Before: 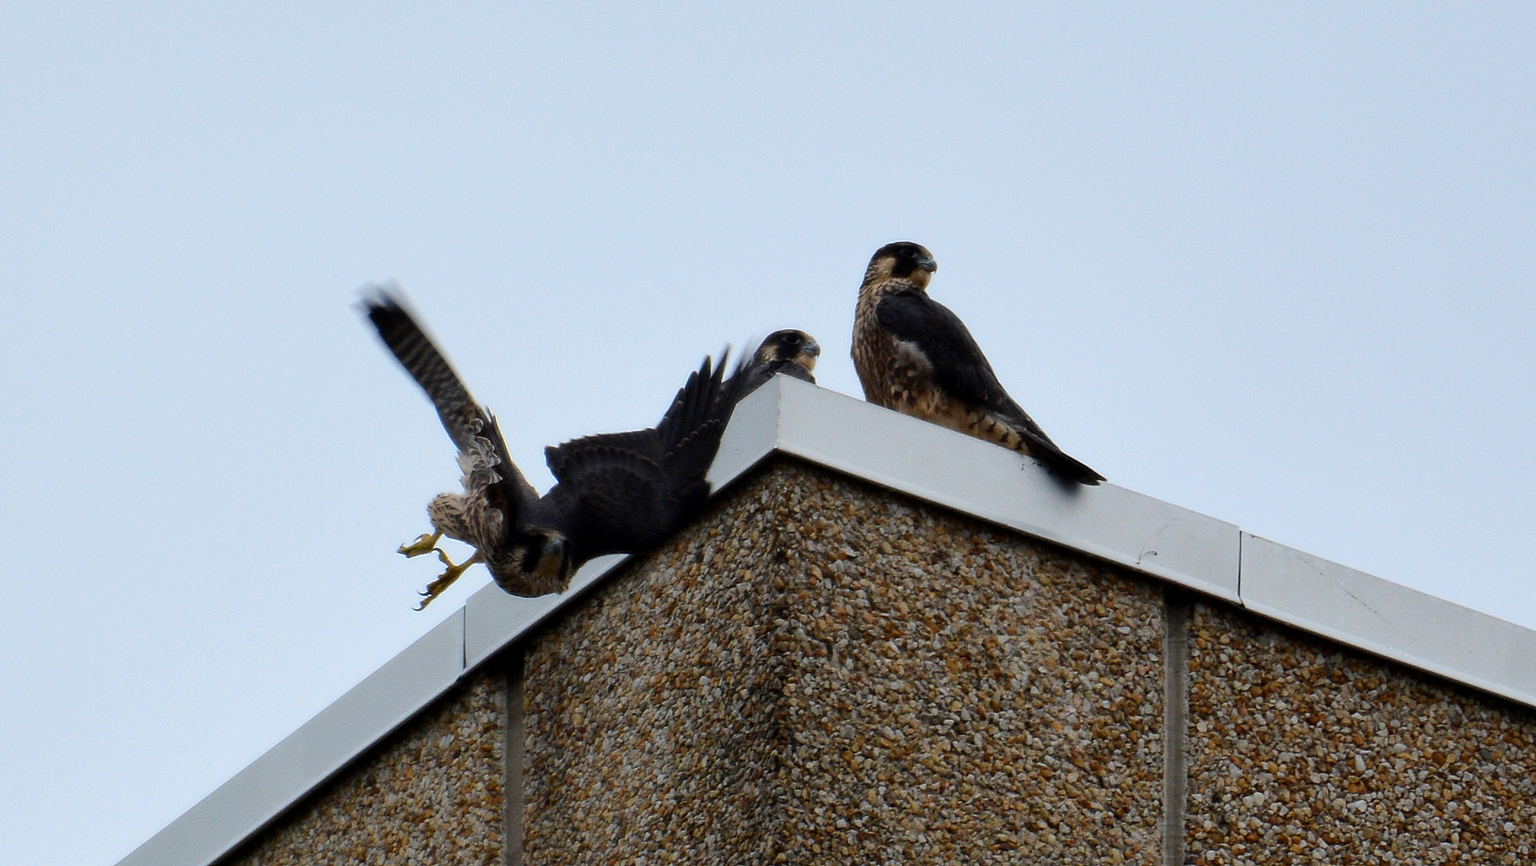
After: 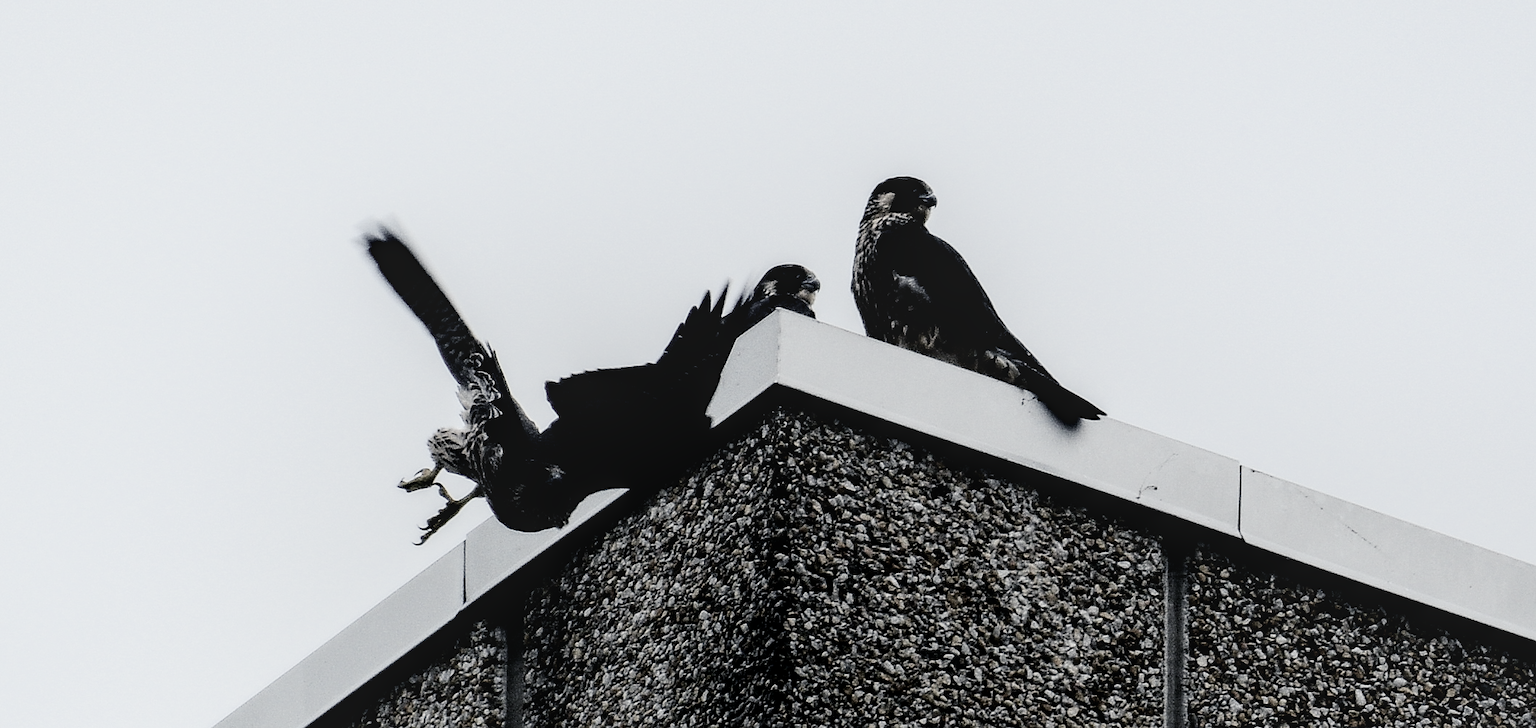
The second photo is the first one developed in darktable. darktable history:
color correction: highlights b* 0.014, saturation 0.196
filmic rgb: black relative exposure -5.03 EV, white relative exposure 3.98 EV, hardness 2.89, contrast 1.3
sharpen: radius 1.598, amount 0.369, threshold 1.146
exposure: black level correction 0.009, compensate exposure bias true, compensate highlight preservation false
crop: top 7.623%, bottom 8.227%
tone curve: curves: ch0 [(0, 0) (0.051, 0.021) (0.11, 0.069) (0.249, 0.235) (0.452, 0.526) (0.596, 0.713) (0.703, 0.83) (0.851, 0.938) (1, 1)]; ch1 [(0, 0) (0.1, 0.038) (0.318, 0.221) (0.413, 0.325) (0.443, 0.412) (0.483, 0.474) (0.503, 0.501) (0.516, 0.517) (0.548, 0.568) (0.569, 0.599) (0.594, 0.634) (0.666, 0.701) (1, 1)]; ch2 [(0, 0) (0.453, 0.435) (0.479, 0.476) (0.504, 0.5) (0.529, 0.537) (0.556, 0.583) (0.584, 0.618) (0.824, 0.815) (1, 1)], color space Lab, independent channels, preserve colors none
local contrast: on, module defaults
color balance rgb: shadows lift › luminance -41.081%, shadows lift › chroma 14.291%, shadows lift › hue 258.02°, perceptual saturation grading › global saturation 20%, perceptual saturation grading › highlights -25.748%, perceptual saturation grading › shadows 26.018%
